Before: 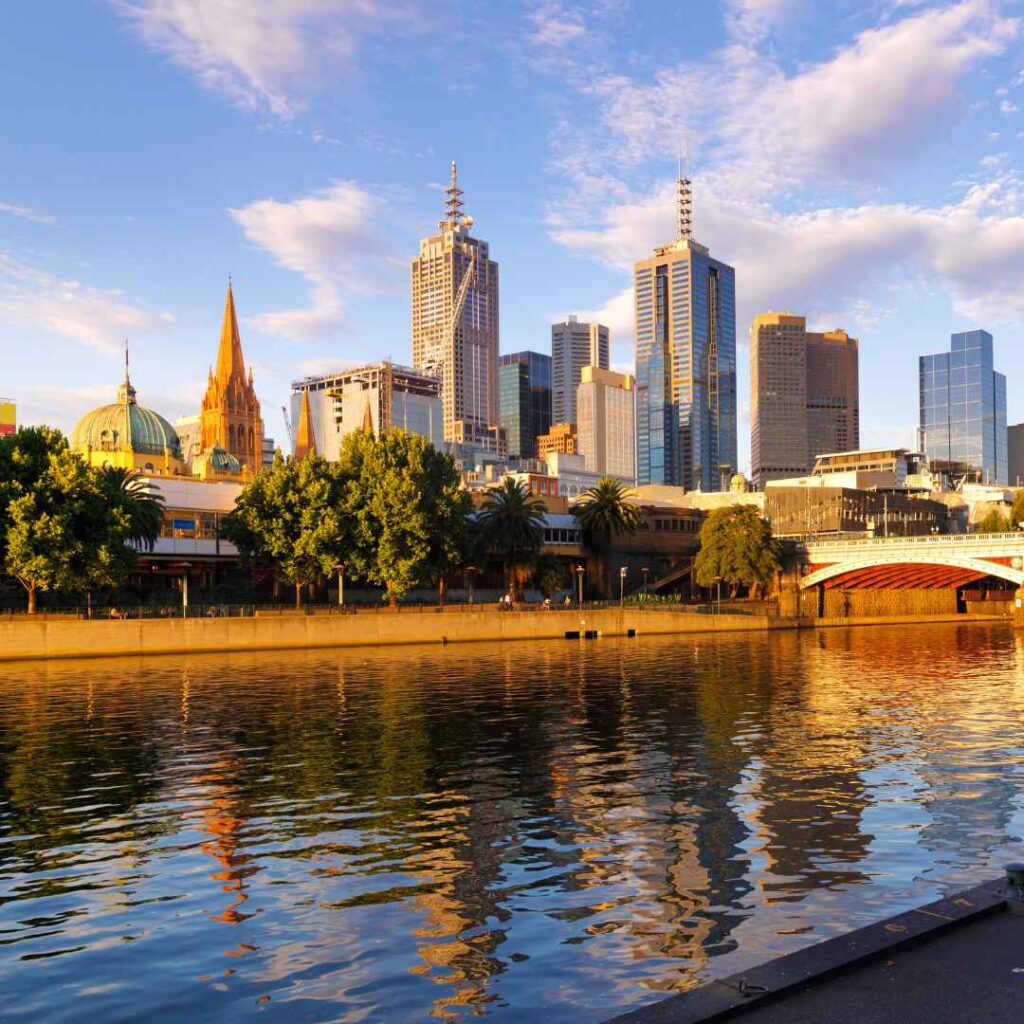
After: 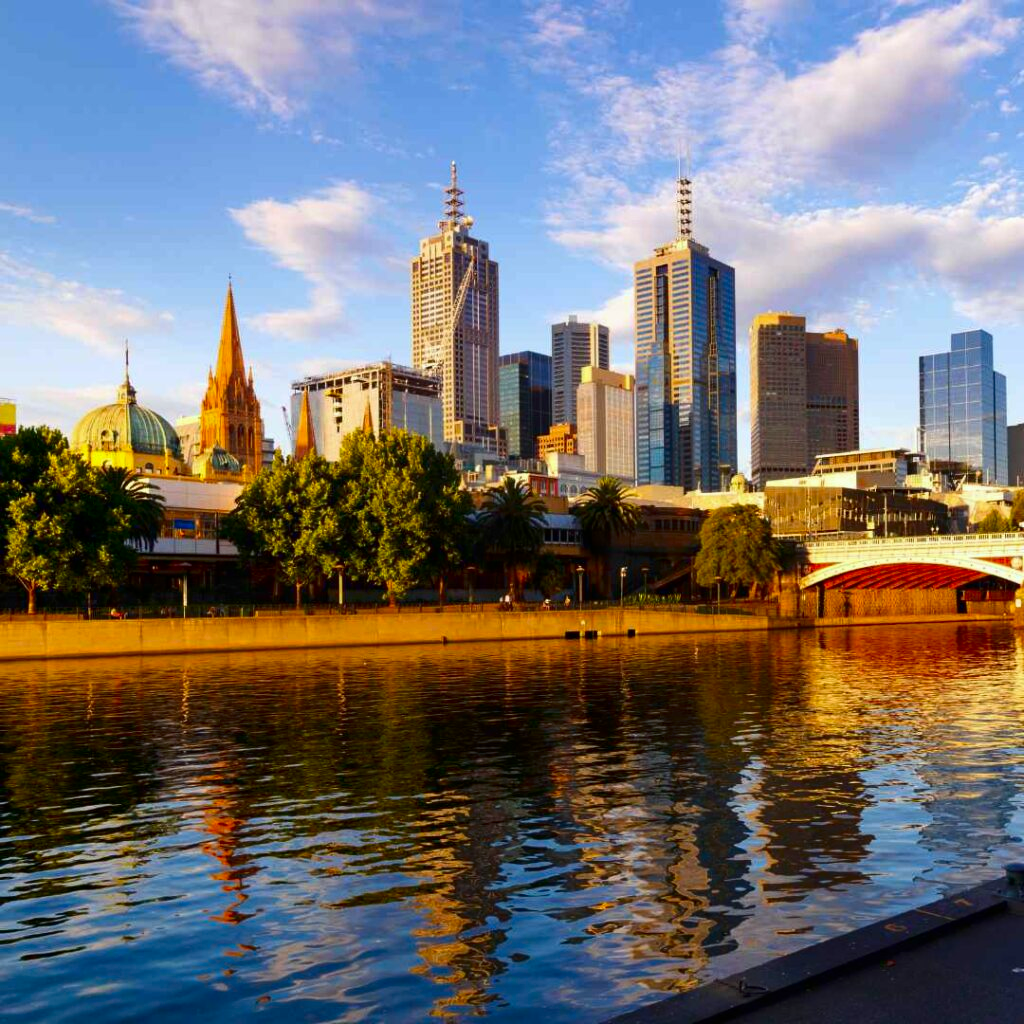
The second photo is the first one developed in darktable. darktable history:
contrast brightness saturation: contrast 0.12, brightness -0.12, saturation 0.2
white balance: red 0.978, blue 0.999
